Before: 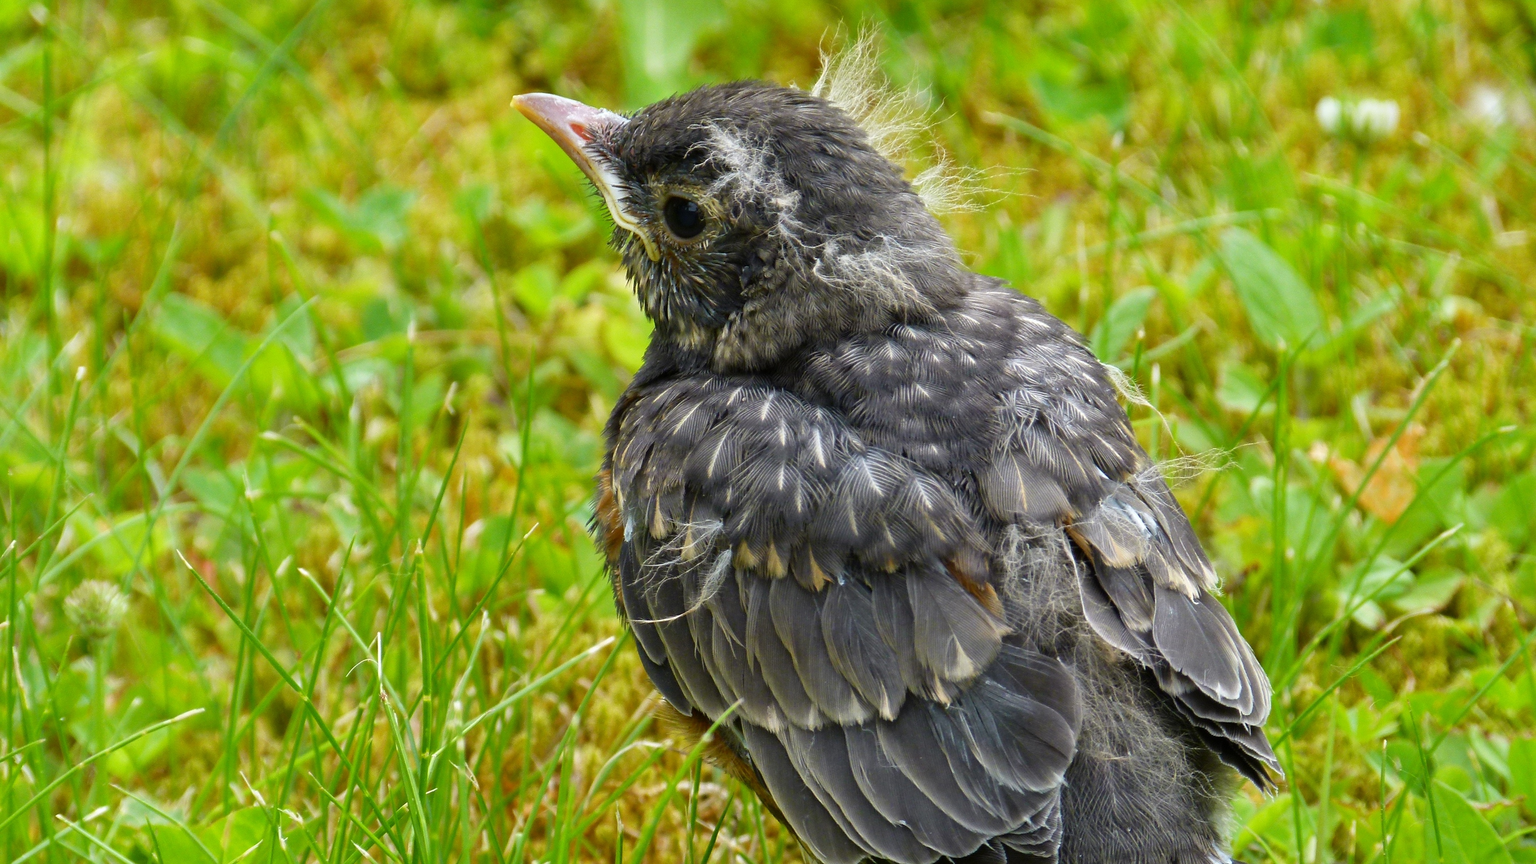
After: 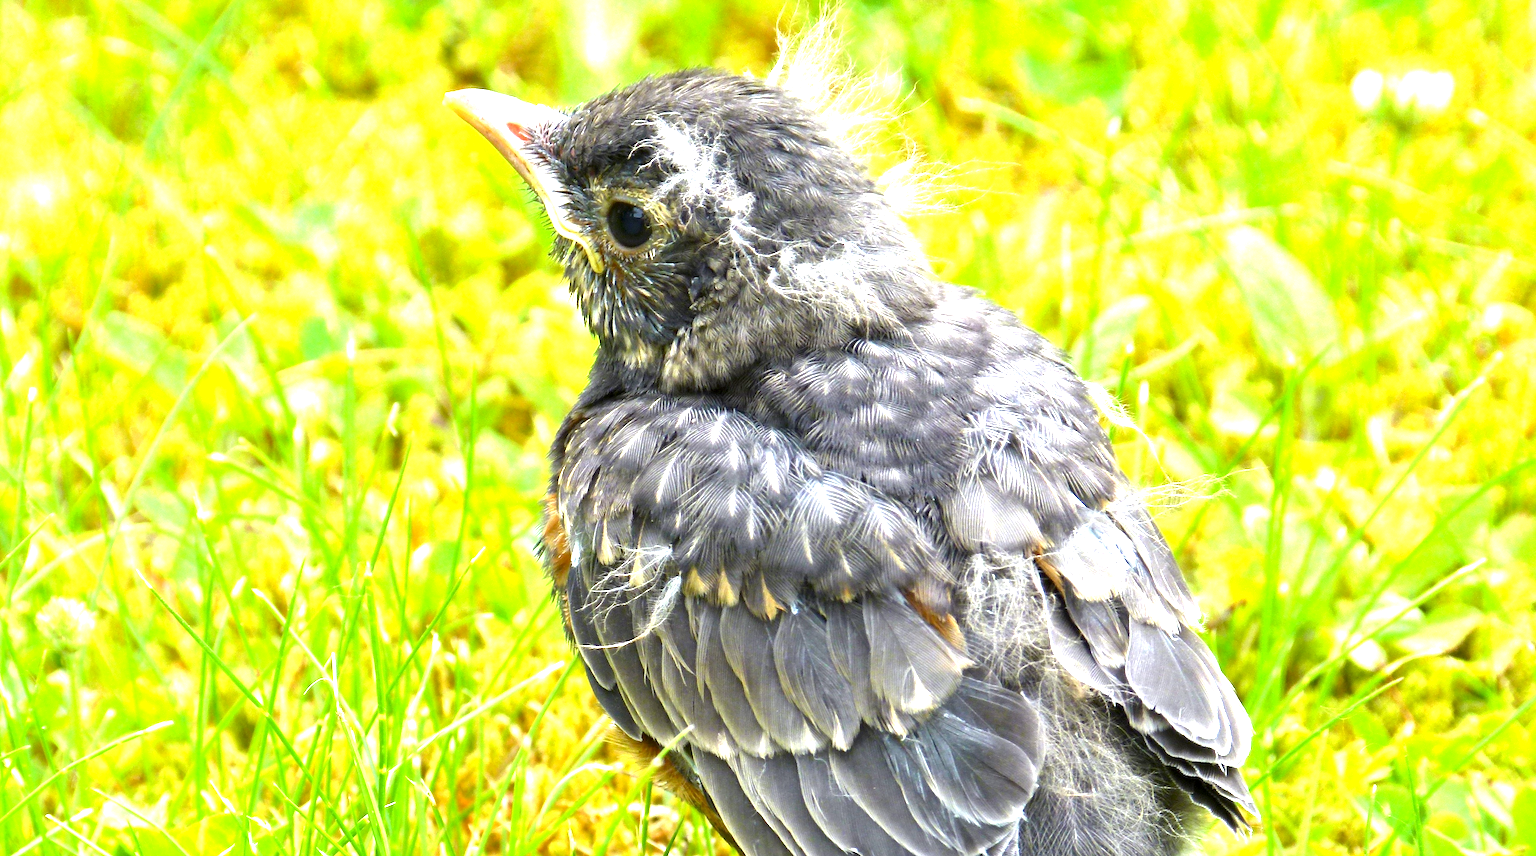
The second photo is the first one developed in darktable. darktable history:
white balance: red 0.988, blue 1.017
exposure: black level correction 0.001, exposure 1.719 EV, compensate exposure bias true, compensate highlight preservation false
rotate and perspective: rotation 0.062°, lens shift (vertical) 0.115, lens shift (horizontal) -0.133, crop left 0.047, crop right 0.94, crop top 0.061, crop bottom 0.94
